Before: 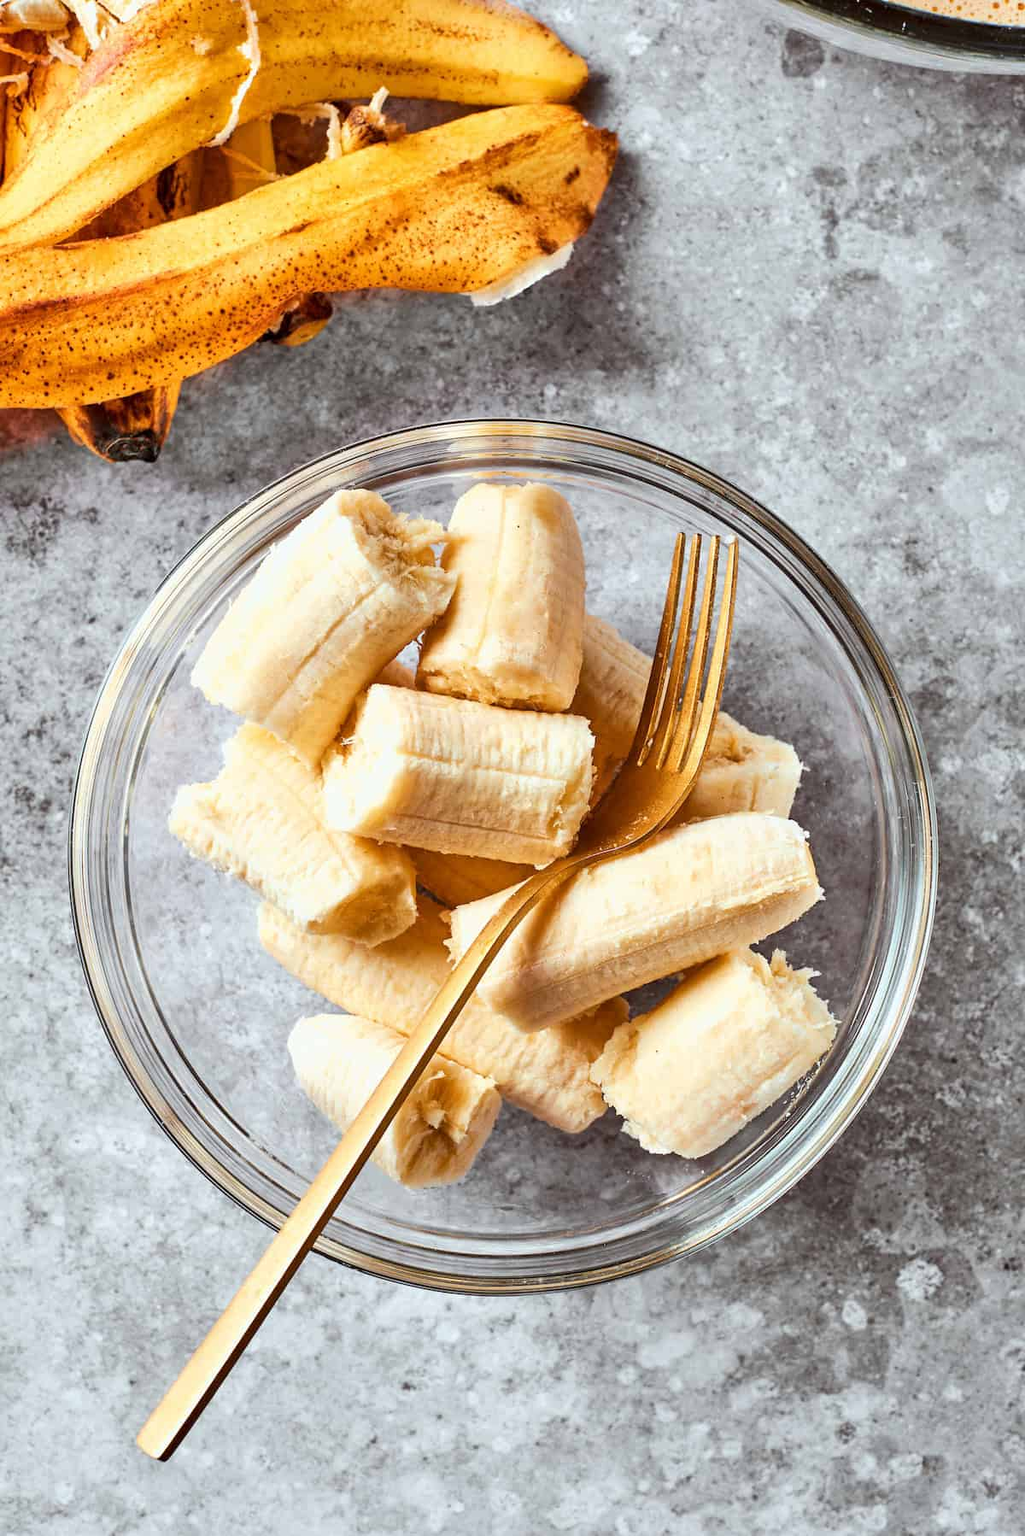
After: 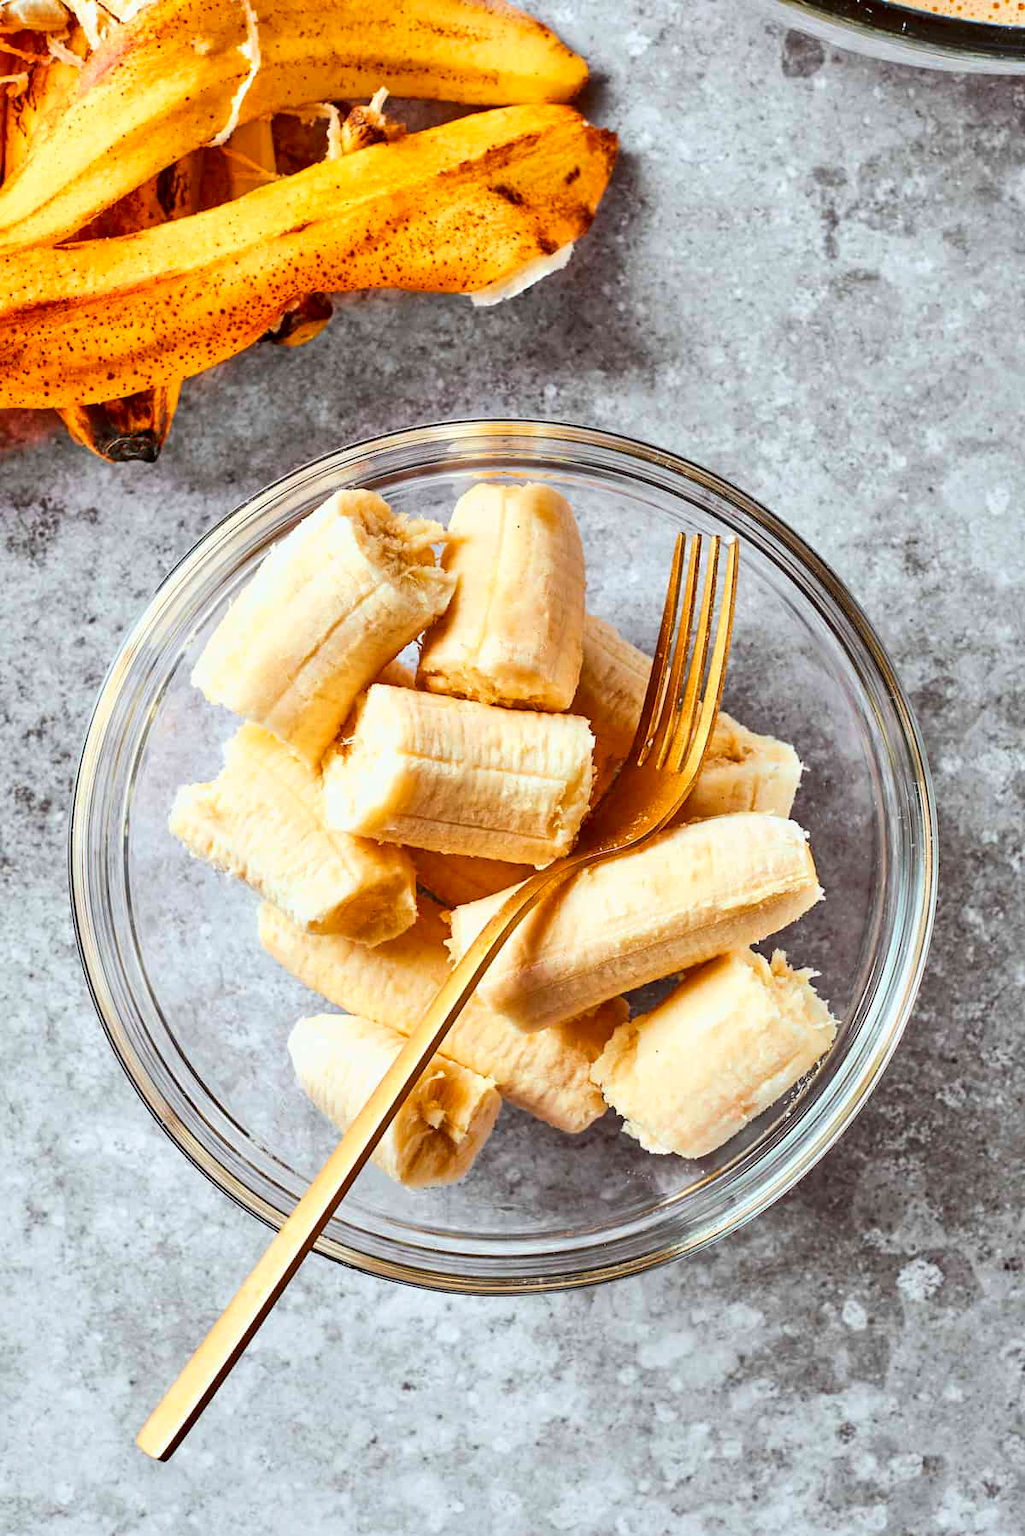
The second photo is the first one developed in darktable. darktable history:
contrast brightness saturation: contrast 0.094, saturation 0.284
